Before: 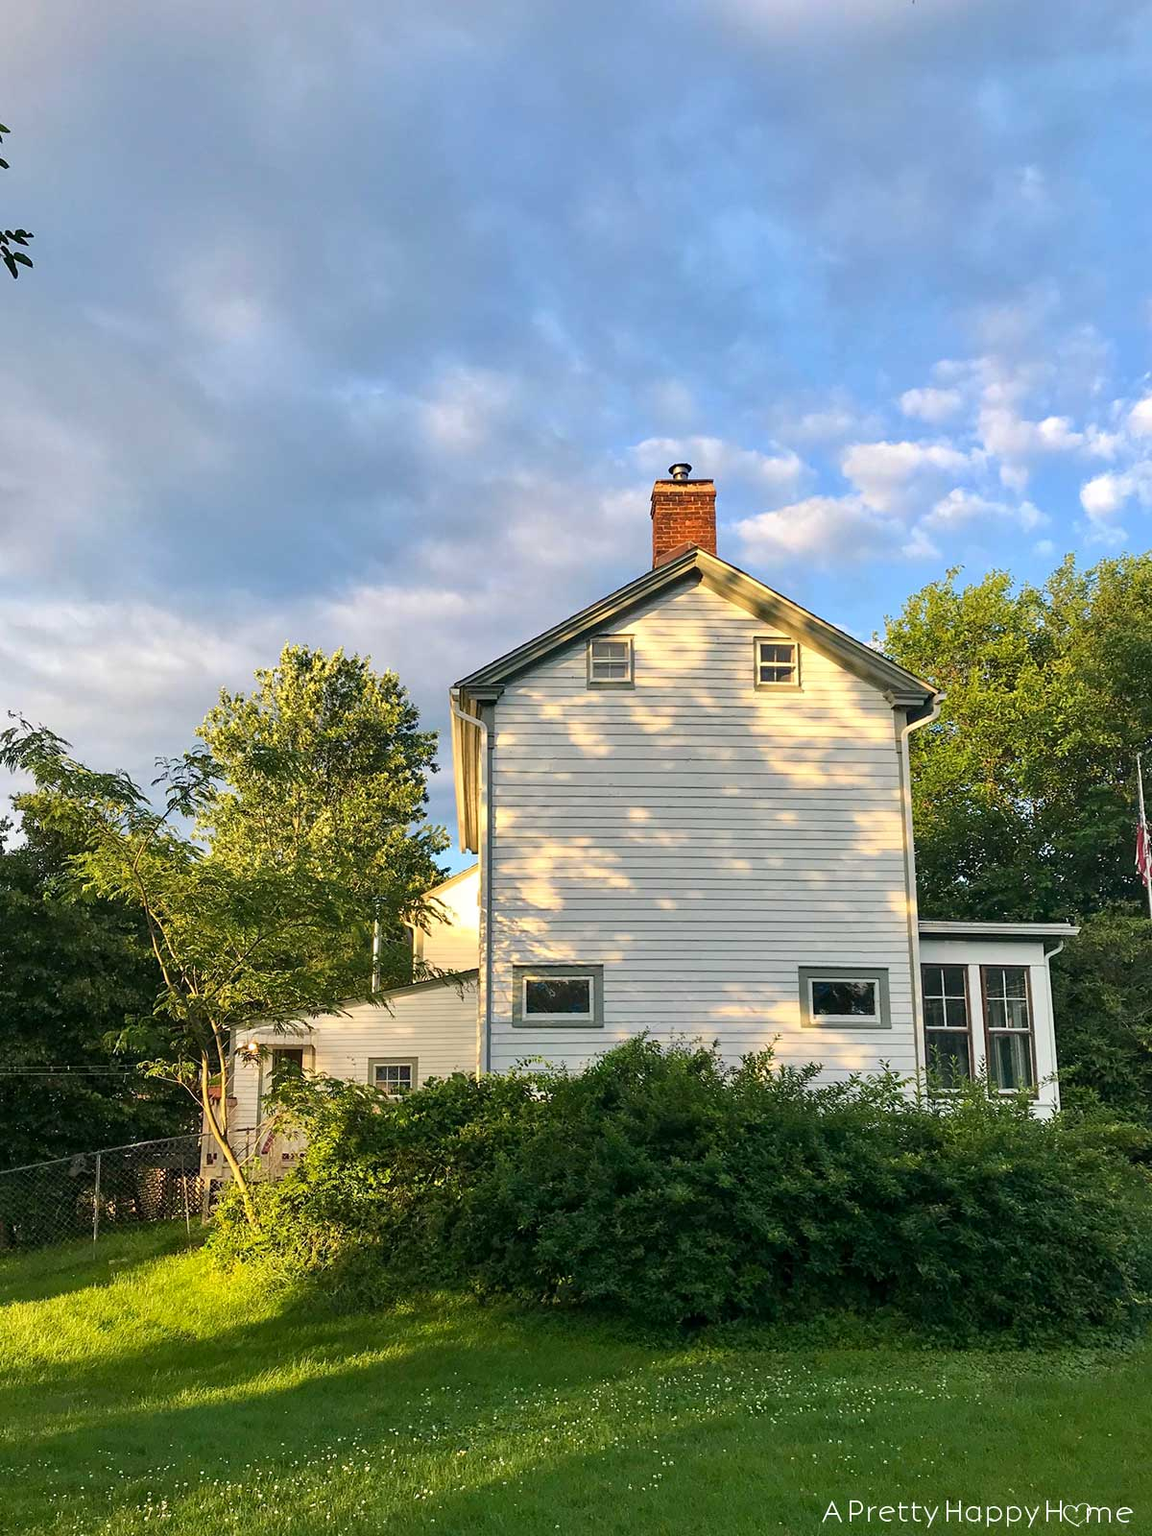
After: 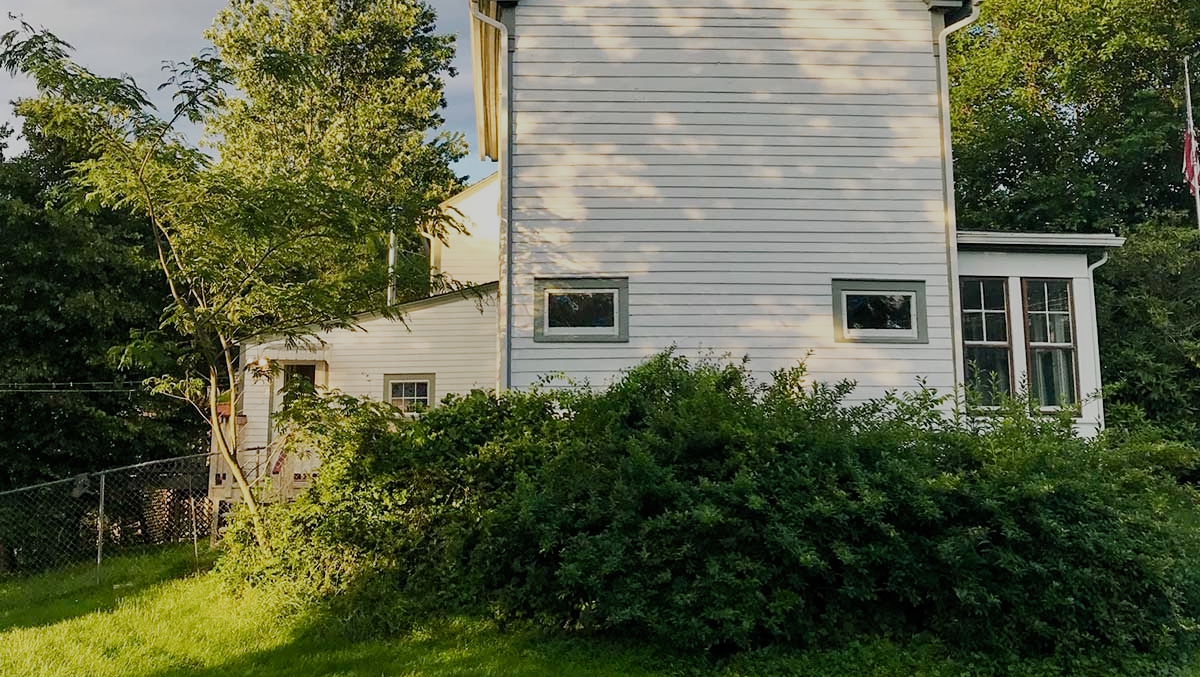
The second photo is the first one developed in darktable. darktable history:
filmic rgb: black relative exposure -7.65 EV, white relative exposure 4.56 EV, threshold 5.99 EV, hardness 3.61, preserve chrominance no, color science v5 (2021), contrast in shadows safe, contrast in highlights safe, enable highlight reconstruction true
crop: top 45.525%, bottom 12.107%
